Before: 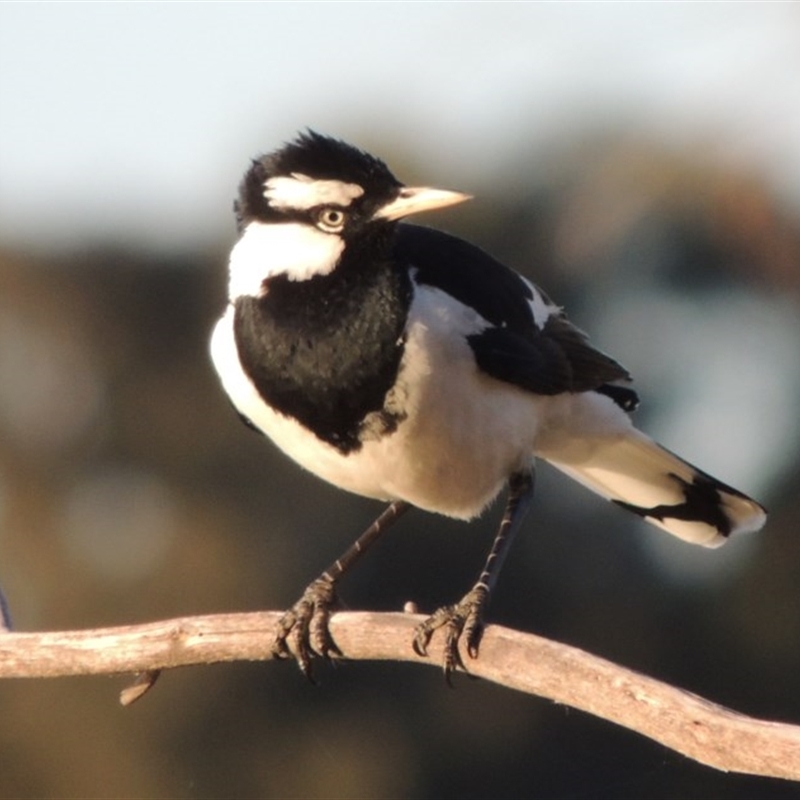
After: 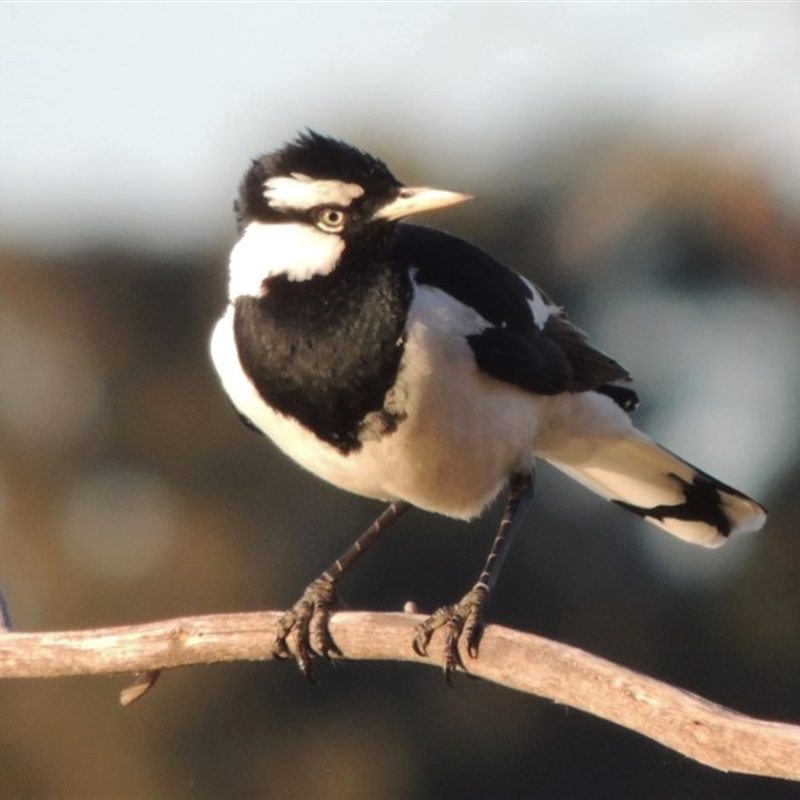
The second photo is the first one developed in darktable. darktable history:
tone curve: curves: ch0 [(0, 0) (0.003, 0.032) (0.011, 0.034) (0.025, 0.039) (0.044, 0.055) (0.069, 0.078) (0.1, 0.111) (0.136, 0.147) (0.177, 0.191) (0.224, 0.238) (0.277, 0.291) (0.335, 0.35) (0.399, 0.41) (0.468, 0.48) (0.543, 0.547) (0.623, 0.621) (0.709, 0.699) (0.801, 0.789) (0.898, 0.884) (1, 1)], color space Lab, linked channels, preserve colors none
